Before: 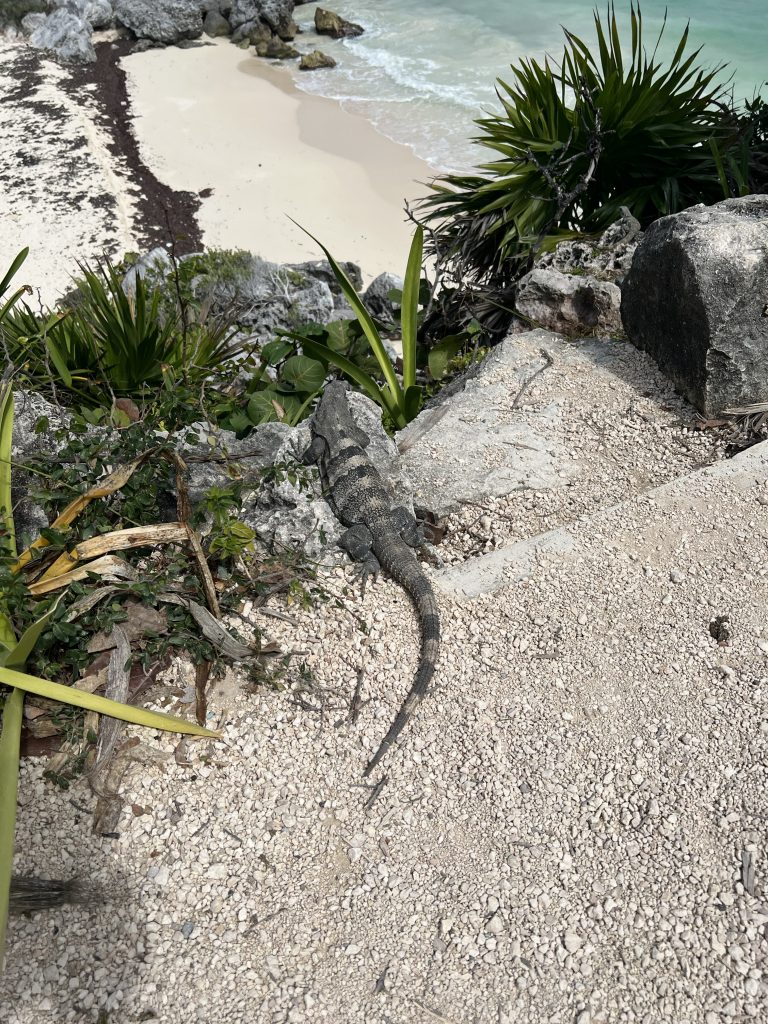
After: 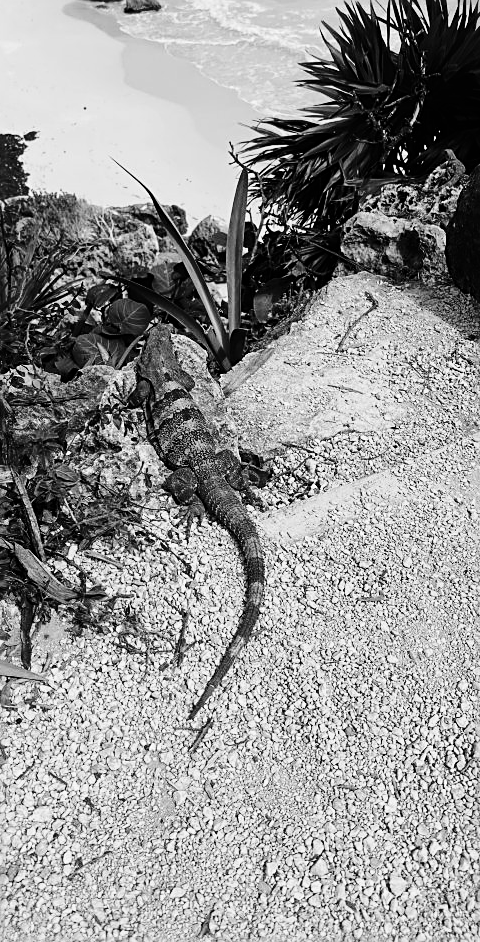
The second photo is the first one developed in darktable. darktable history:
crop and rotate: left 22.849%, top 5.623%, right 14.624%, bottom 2.364%
sharpen: on, module defaults
base curve: curves: ch0 [(0, 0) (0.036, 0.025) (0.121, 0.166) (0.206, 0.329) (0.605, 0.79) (1, 1)], preserve colors none
tone equalizer: -8 EV -0.442 EV, -7 EV -0.418 EV, -6 EV -0.323 EV, -5 EV -0.254 EV, -3 EV 0.247 EV, -2 EV 0.312 EV, -1 EV 0.376 EV, +0 EV 0.416 EV
exposure: black level correction 0, exposure -0.698 EV, compensate exposure bias true, compensate highlight preservation false
color zones: curves: ch0 [(0.224, 0.526) (0.75, 0.5)]; ch1 [(0.055, 0.526) (0.224, 0.761) (0.377, 0.526) (0.75, 0.5)]
color calibration: output gray [0.31, 0.36, 0.33, 0], x 0.354, y 0.368, temperature 4686.81 K
